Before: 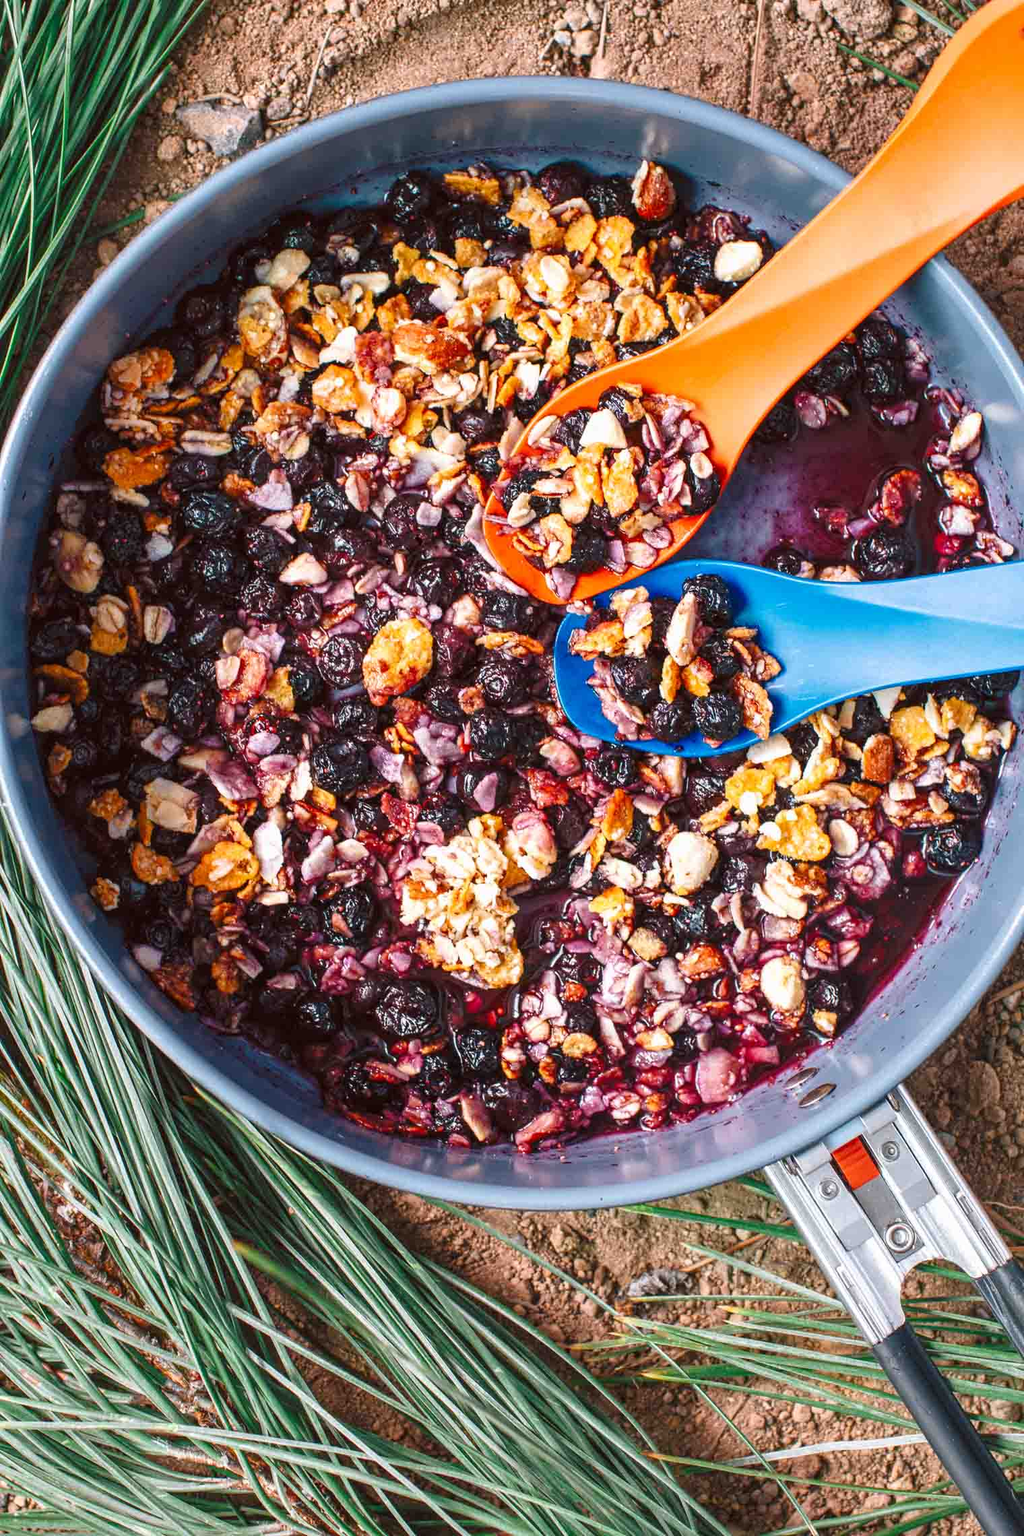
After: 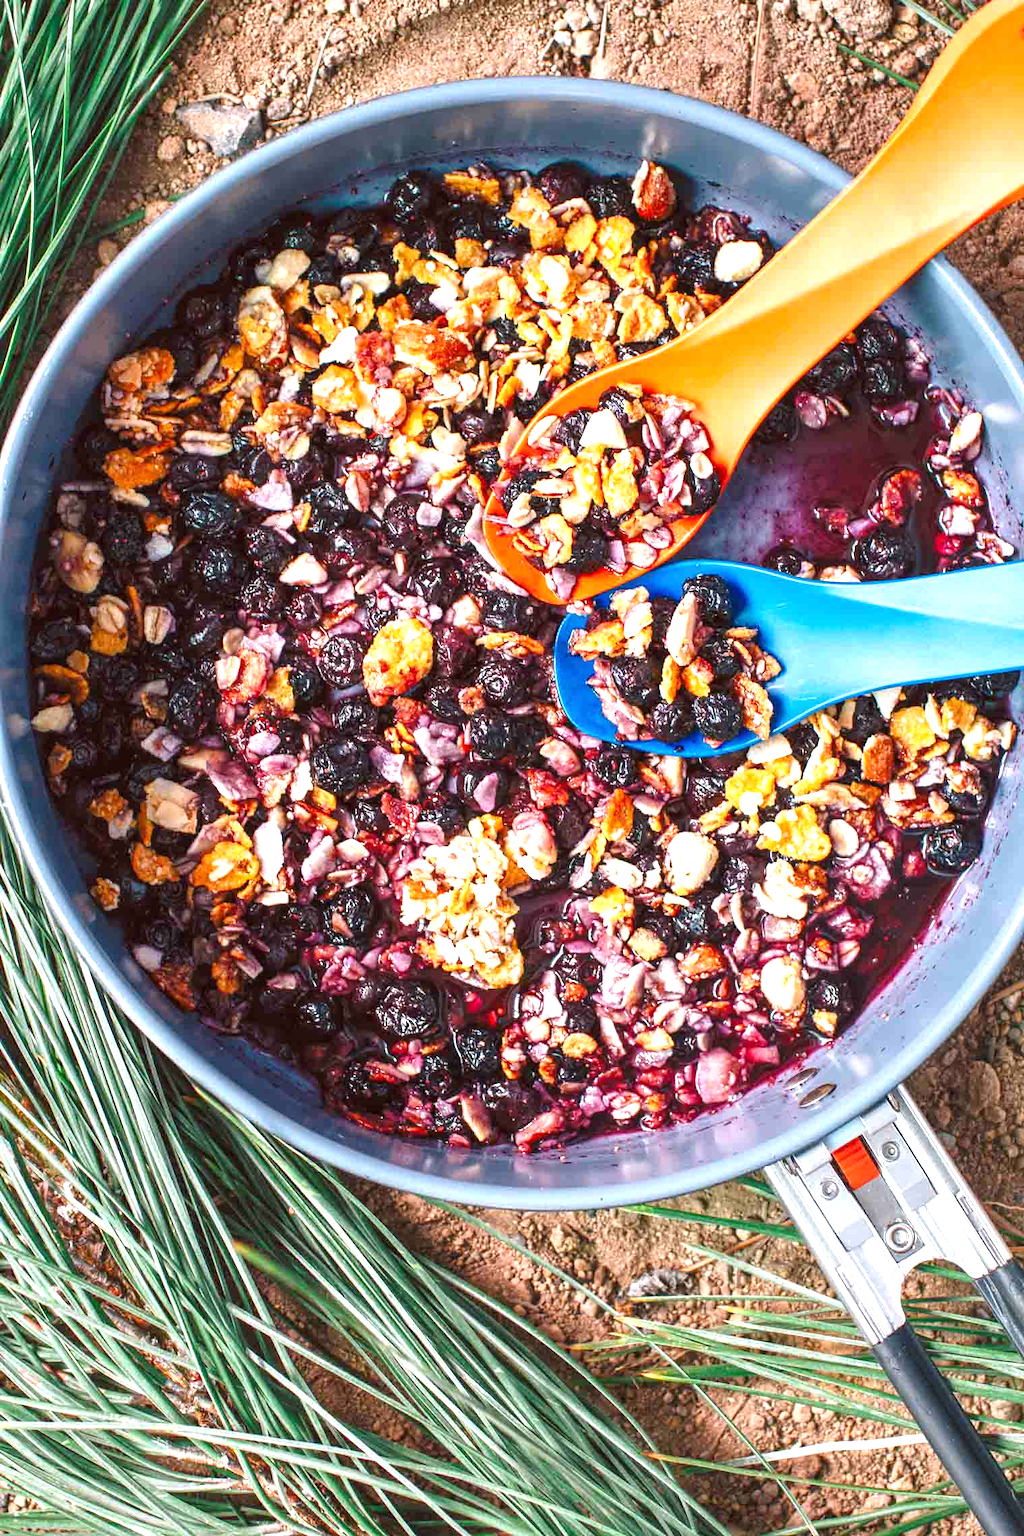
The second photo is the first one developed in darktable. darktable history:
exposure: exposure 0.638 EV, compensate highlight preservation false
